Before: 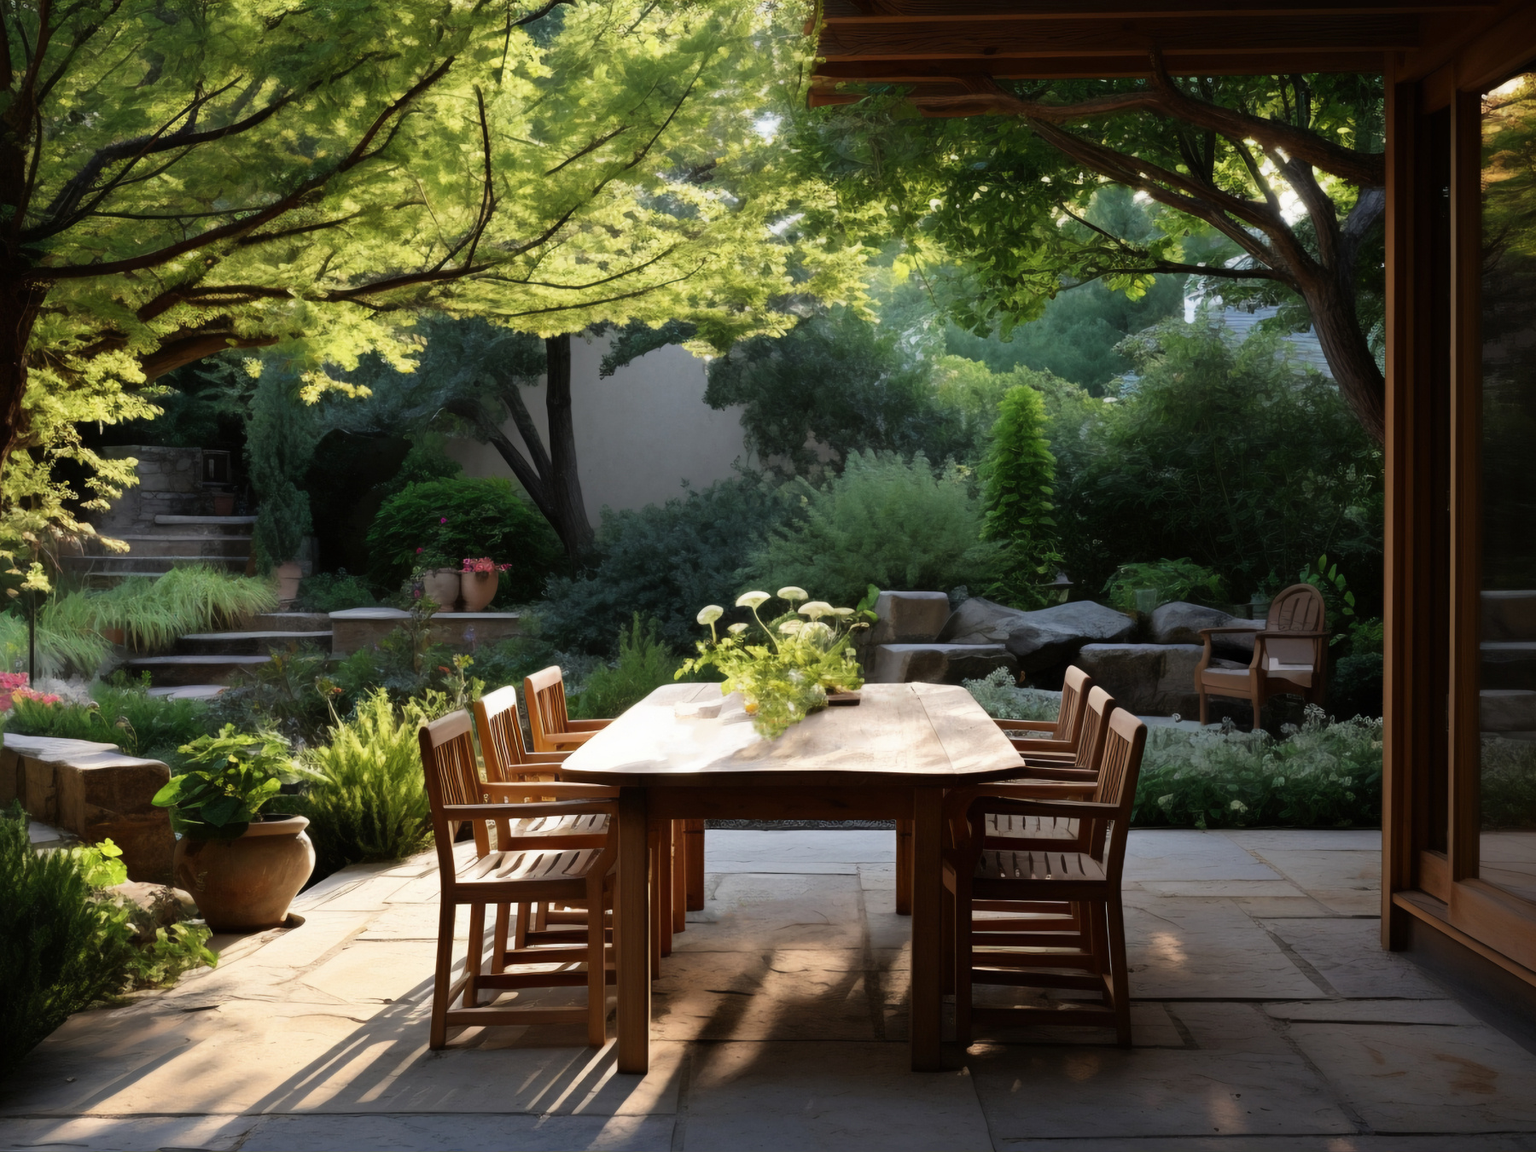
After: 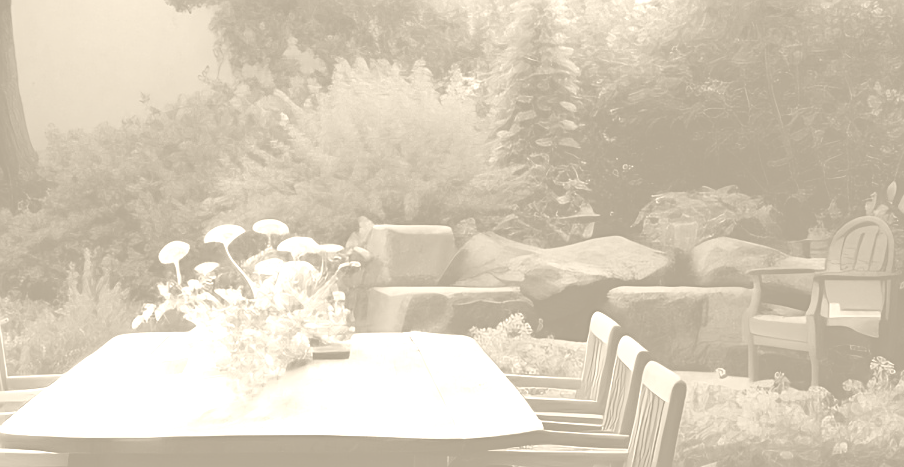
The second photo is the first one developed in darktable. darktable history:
sharpen: on, module defaults
white balance: red 0.924, blue 1.095
crop: left 36.607%, top 34.735%, right 13.146%, bottom 30.611%
colorize: hue 36°, saturation 71%, lightness 80.79%
